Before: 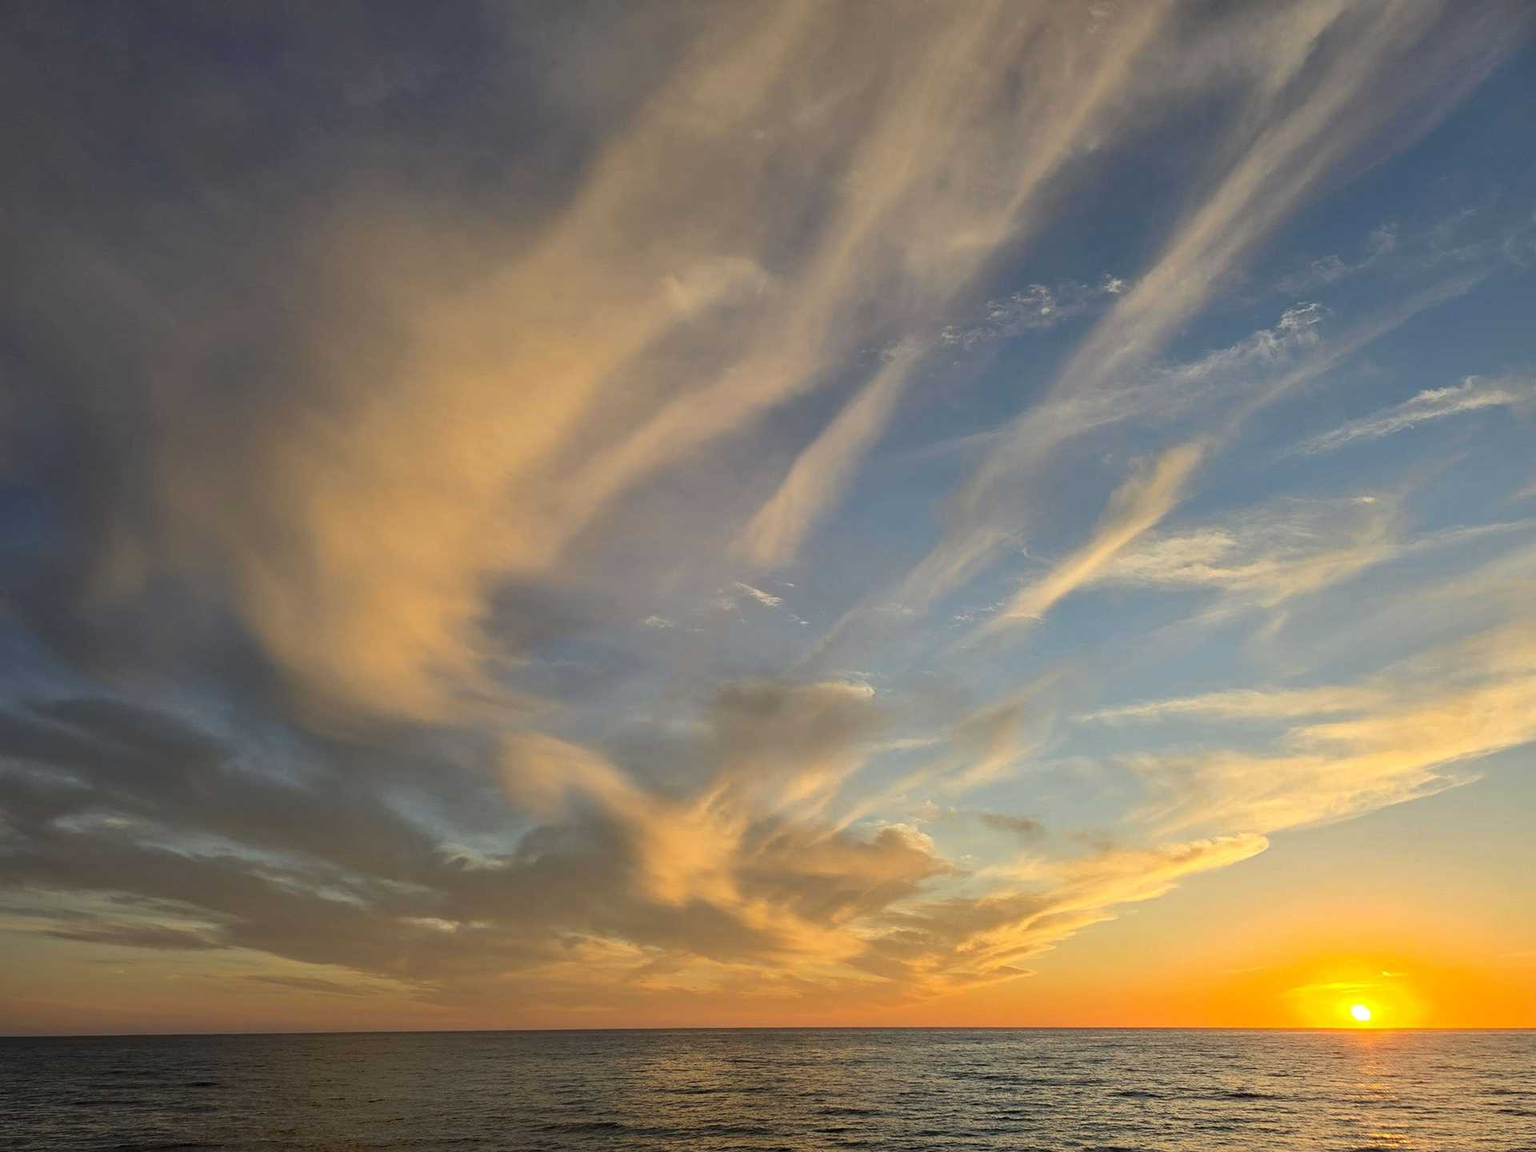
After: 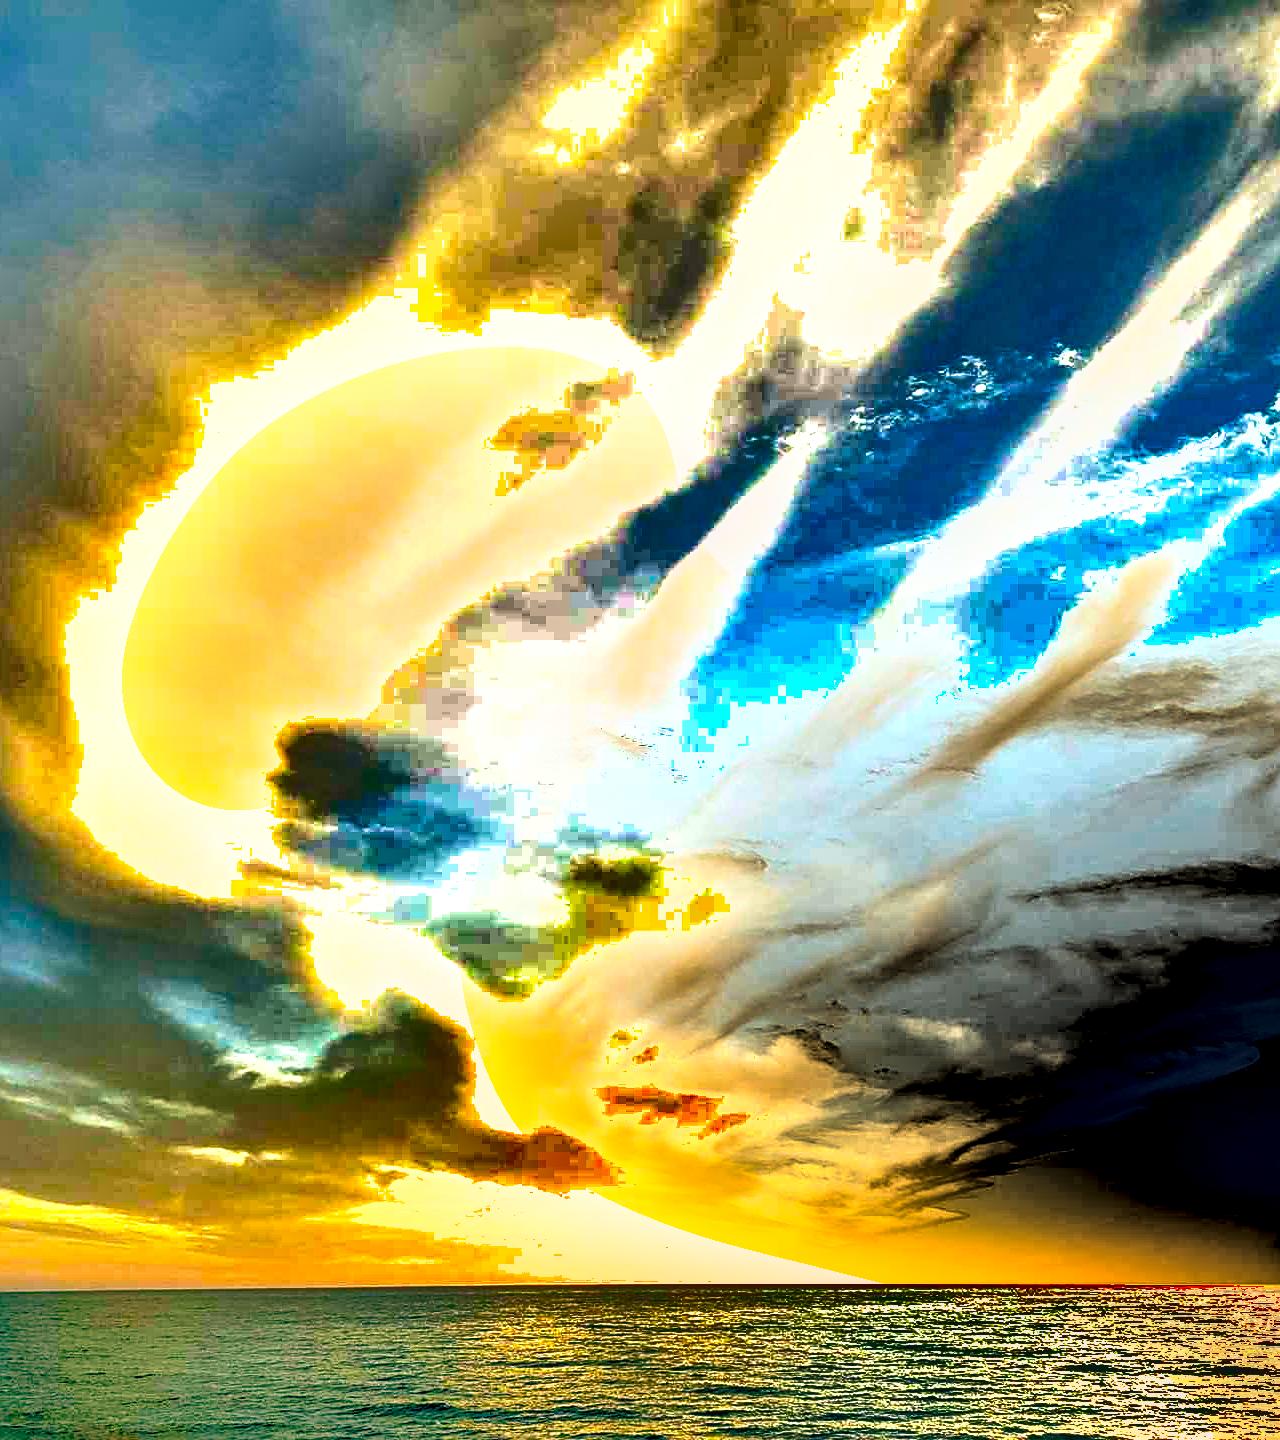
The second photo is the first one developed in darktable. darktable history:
shadows and highlights: shadows 20.88, highlights -82.67, soften with gaussian
sharpen: on, module defaults
tone equalizer: -8 EV -1.07 EV, -7 EV -1.02 EV, -6 EV -0.841 EV, -5 EV -0.585 EV, -3 EV 0.591 EV, -2 EV 0.854 EV, -1 EV 0.999 EV, +0 EV 1.05 EV, mask exposure compensation -0.51 EV
exposure: black level correction 0, exposure 1.097 EV, compensate highlight preservation false
crop: left 16.996%, right 16.331%
local contrast: on, module defaults
velvia: on, module defaults
color balance rgb: global offset › luminance -0.53%, global offset › chroma 0.908%, global offset › hue 173.91°, perceptual saturation grading › global saturation 35.985%, perceptual saturation grading › shadows 35.125%, global vibrance 34.816%
